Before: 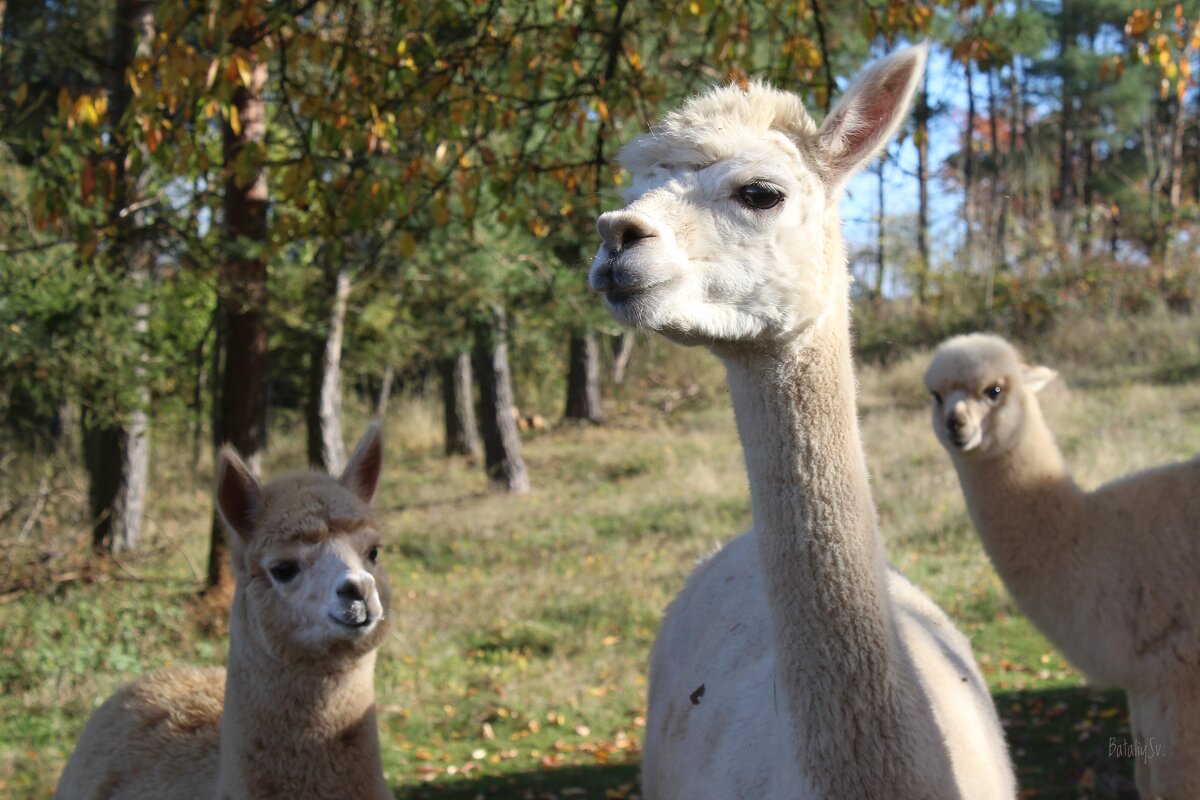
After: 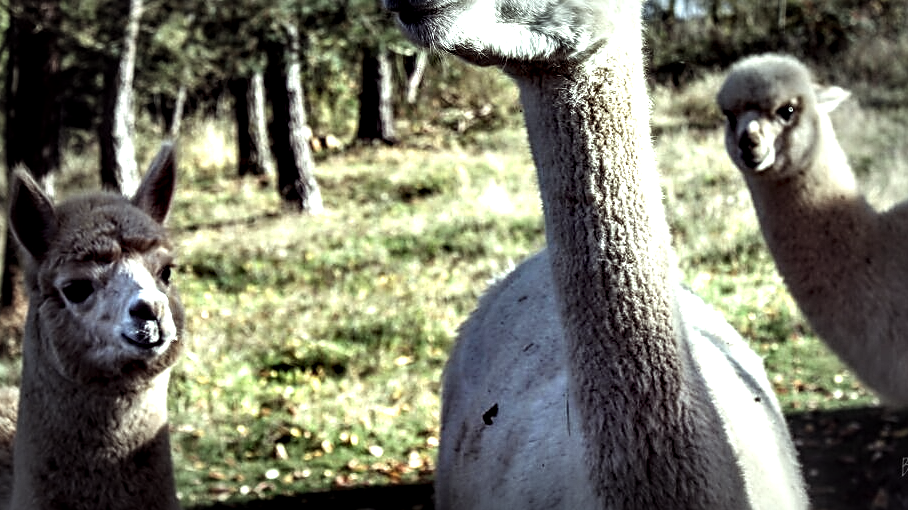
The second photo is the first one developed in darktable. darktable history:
exposure: black level correction -0.028, compensate highlight preservation false
vignetting: fall-off start 66.7%, fall-off radius 39.74%, brightness -0.576, saturation -0.258, automatic ratio true, width/height ratio 0.671, dithering 16-bit output
sharpen: radius 2.767
local contrast: highlights 115%, shadows 42%, detail 293%
crop and rotate: left 17.299%, top 35.115%, right 7.015%, bottom 1.024%
color balance rgb: shadows lift › luminance 0.49%, shadows lift › chroma 6.83%, shadows lift › hue 300.29°, power › hue 208.98°, highlights gain › luminance 20.24%, highlights gain › chroma 2.73%, highlights gain › hue 173.85°, perceptual saturation grading › global saturation 18.05%
